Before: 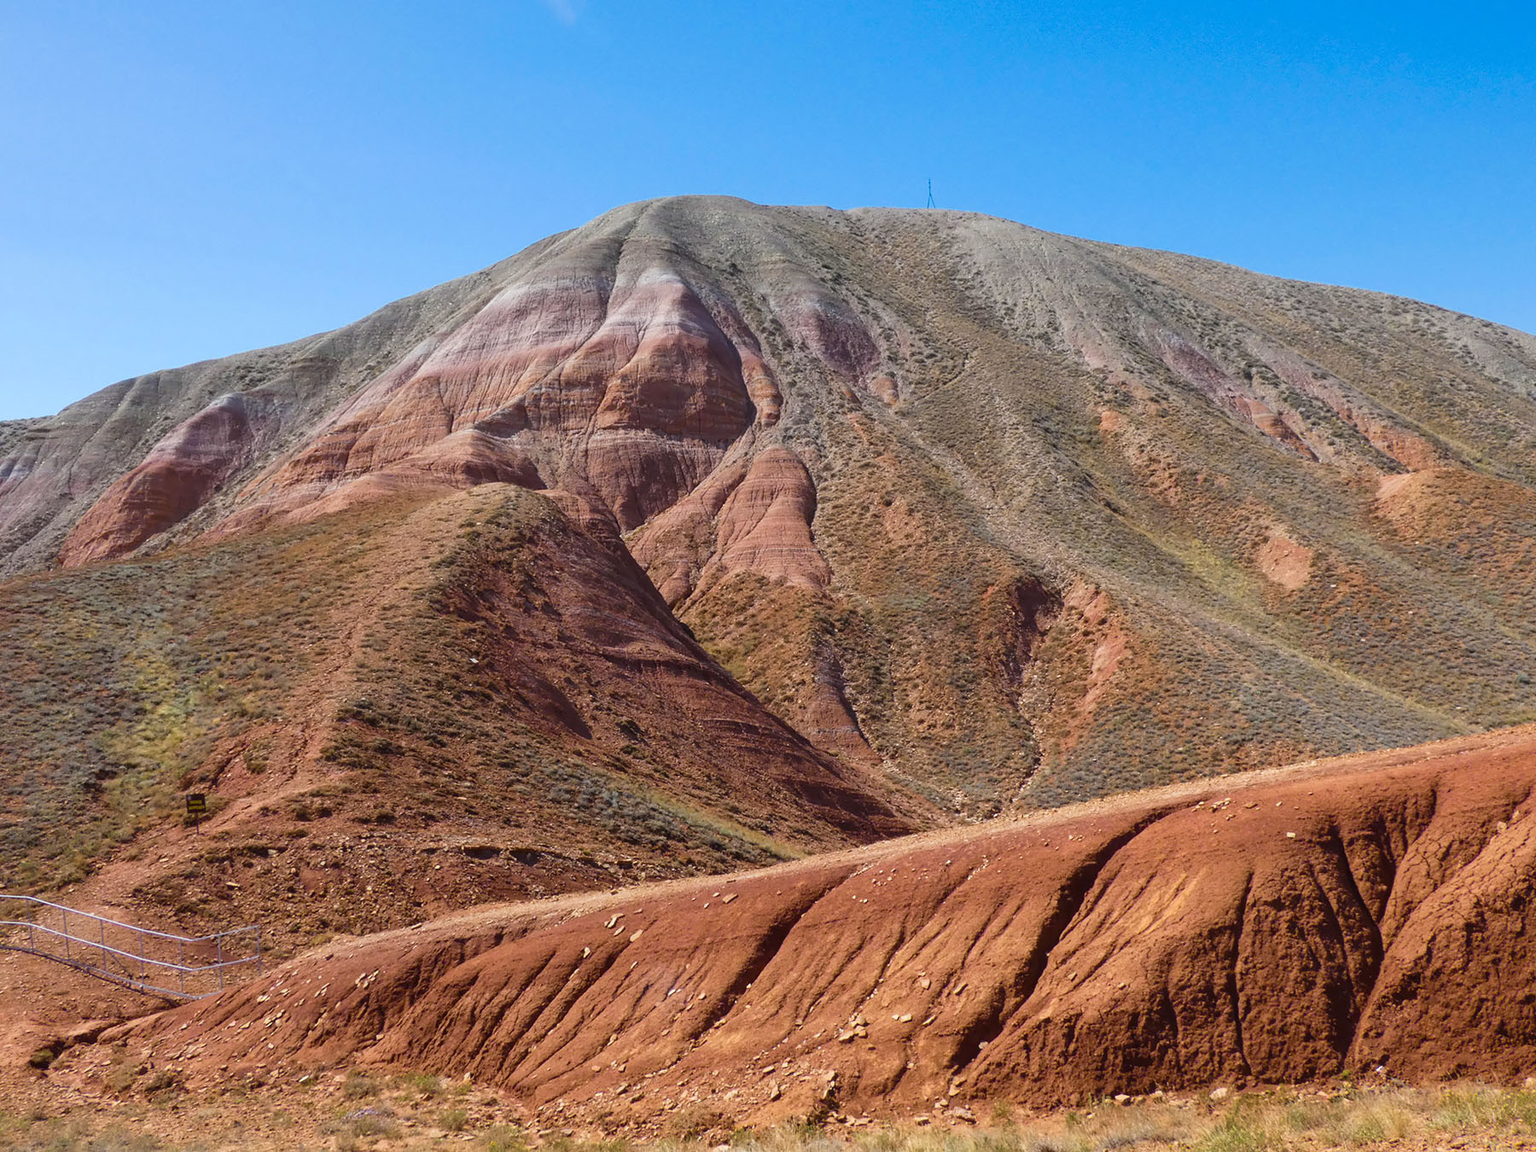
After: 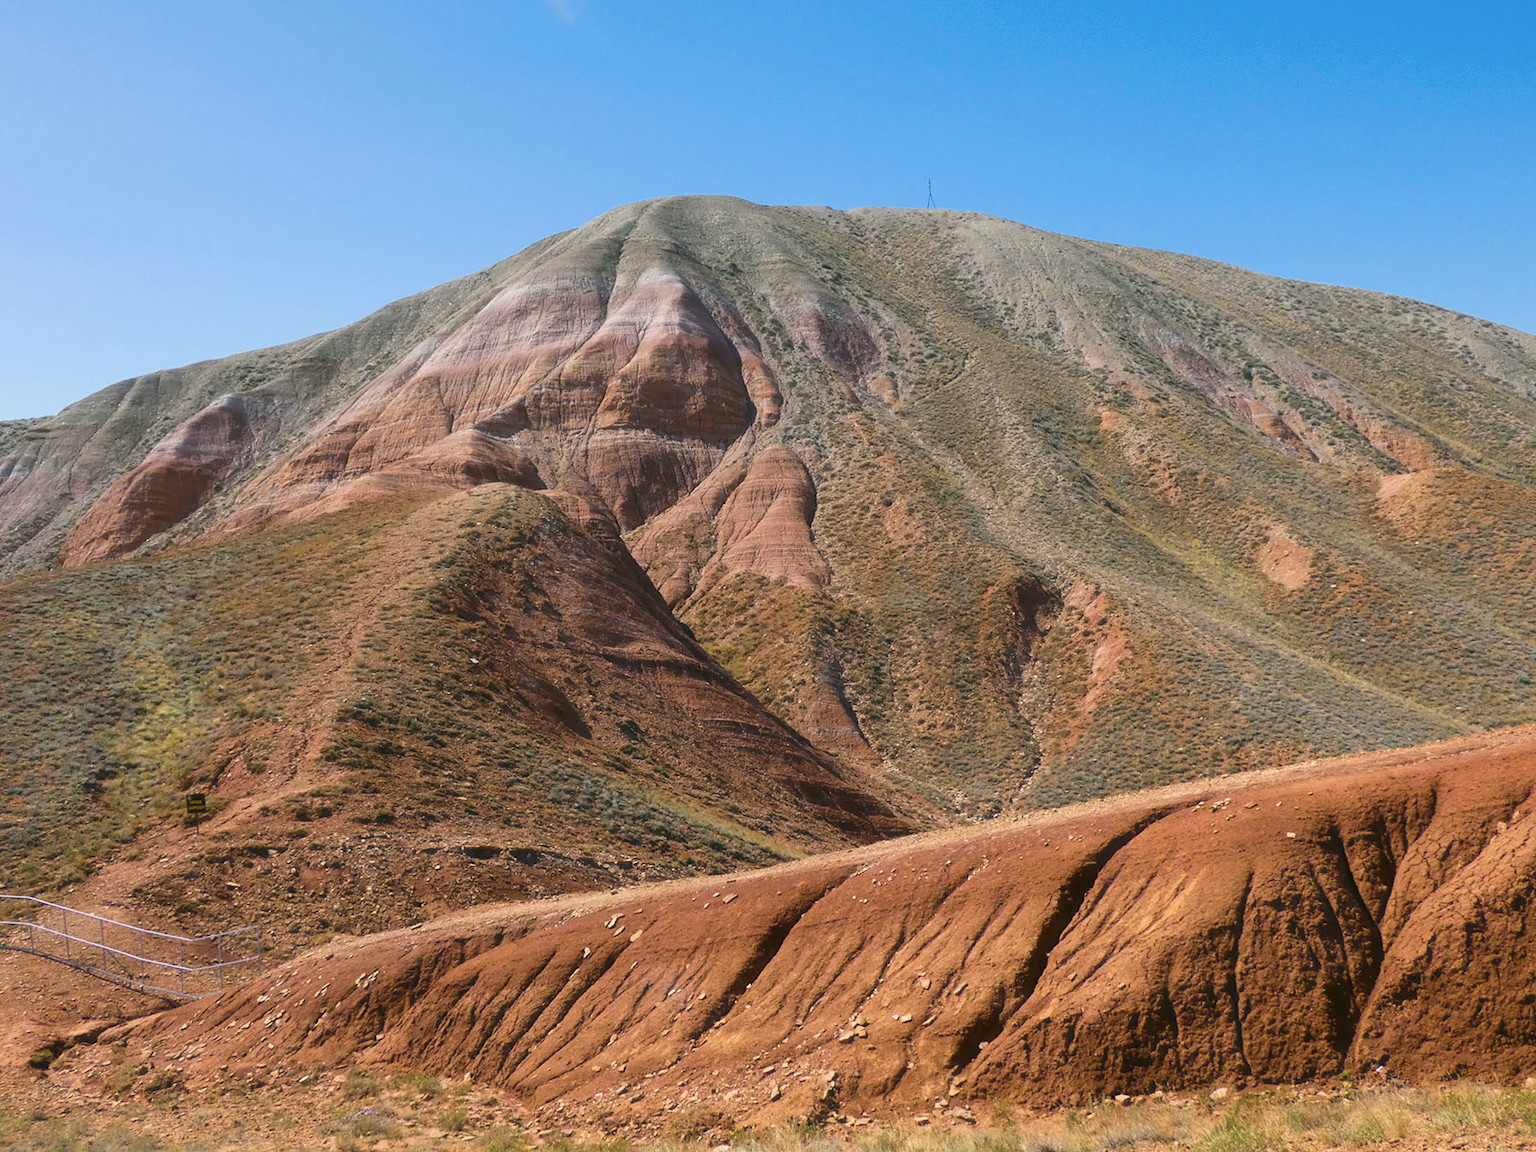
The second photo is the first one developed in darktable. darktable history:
color correction: highlights a* 4.44, highlights b* 4.95, shadows a* -7.94, shadows b* 5.01
haze removal: strength -0.101, adaptive false
